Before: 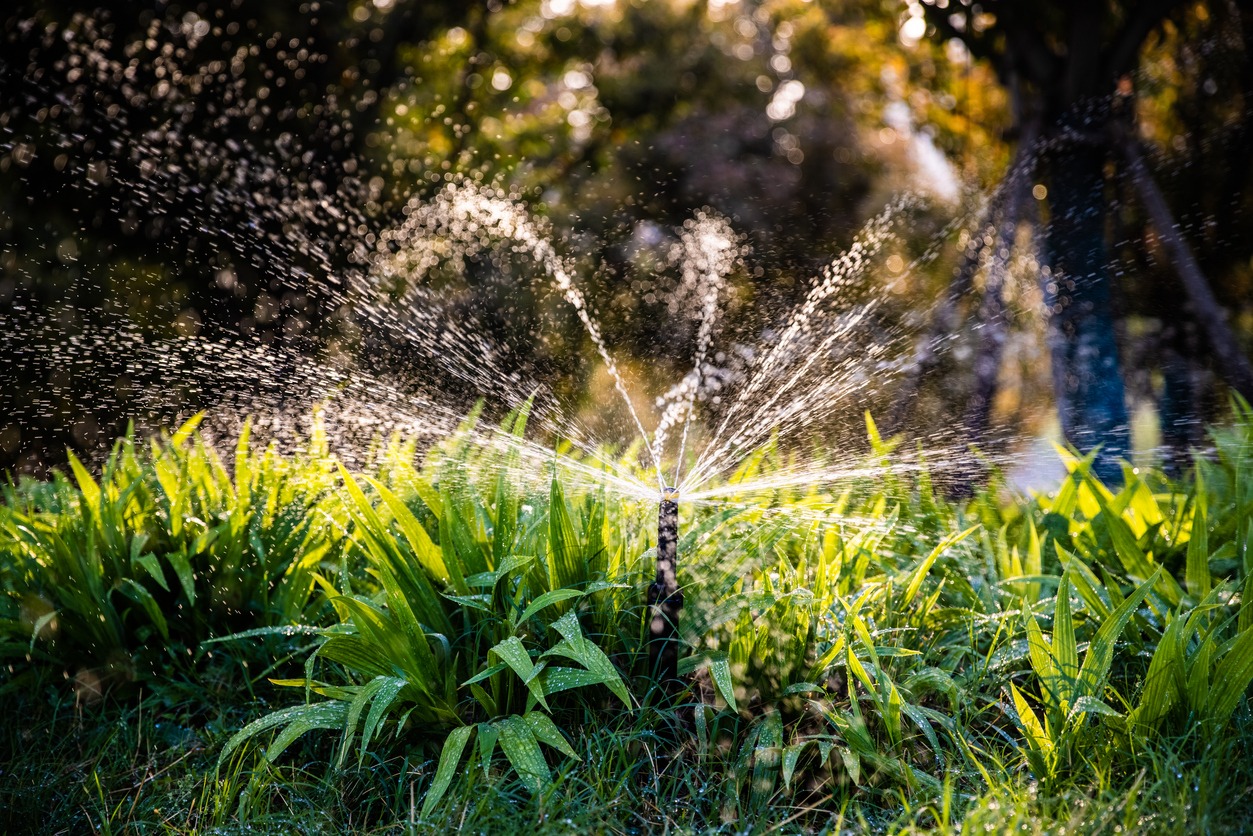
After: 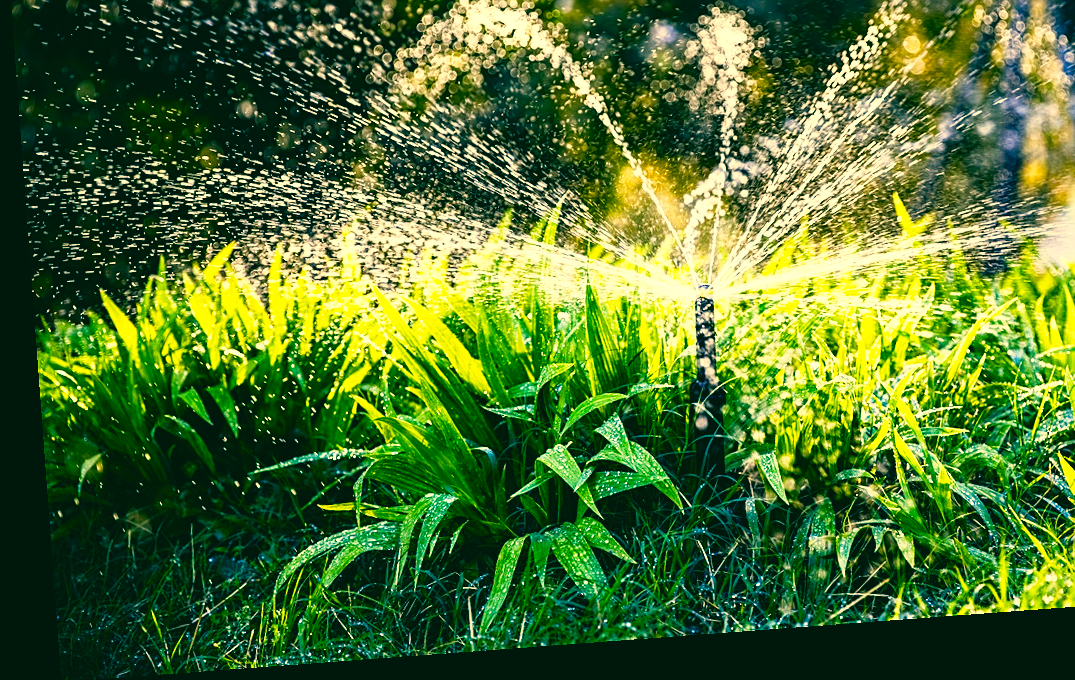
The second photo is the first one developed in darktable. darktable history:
color correction: highlights a* 1.83, highlights b* 34.02, shadows a* -36.68, shadows b* -5.48
base curve: curves: ch0 [(0, 0) (0.579, 0.807) (1, 1)], preserve colors none
crop: top 26.531%, right 17.959%
rotate and perspective: rotation -4.25°, automatic cropping off
white balance: red 0.967, blue 1.119, emerald 0.756
sharpen: radius 1.967
color balance rgb: perceptual saturation grading › mid-tones 6.33%, perceptual saturation grading › shadows 72.44%, perceptual brilliance grading › highlights 11.59%, contrast 5.05%
